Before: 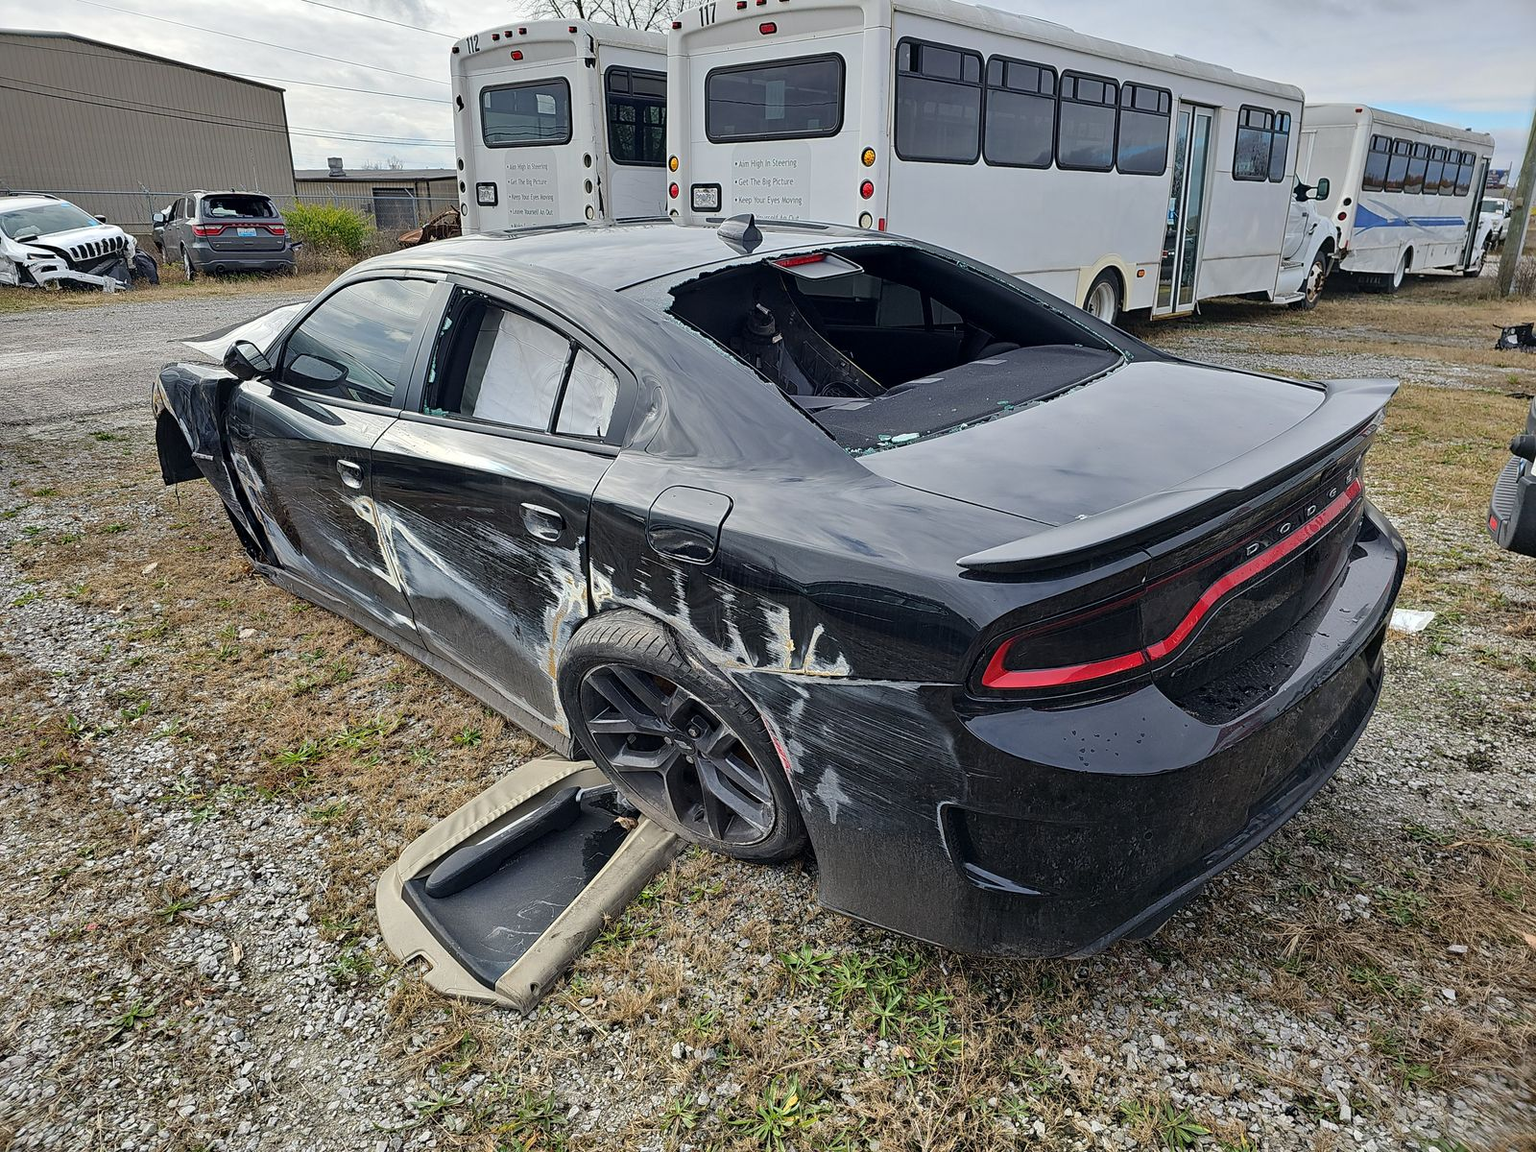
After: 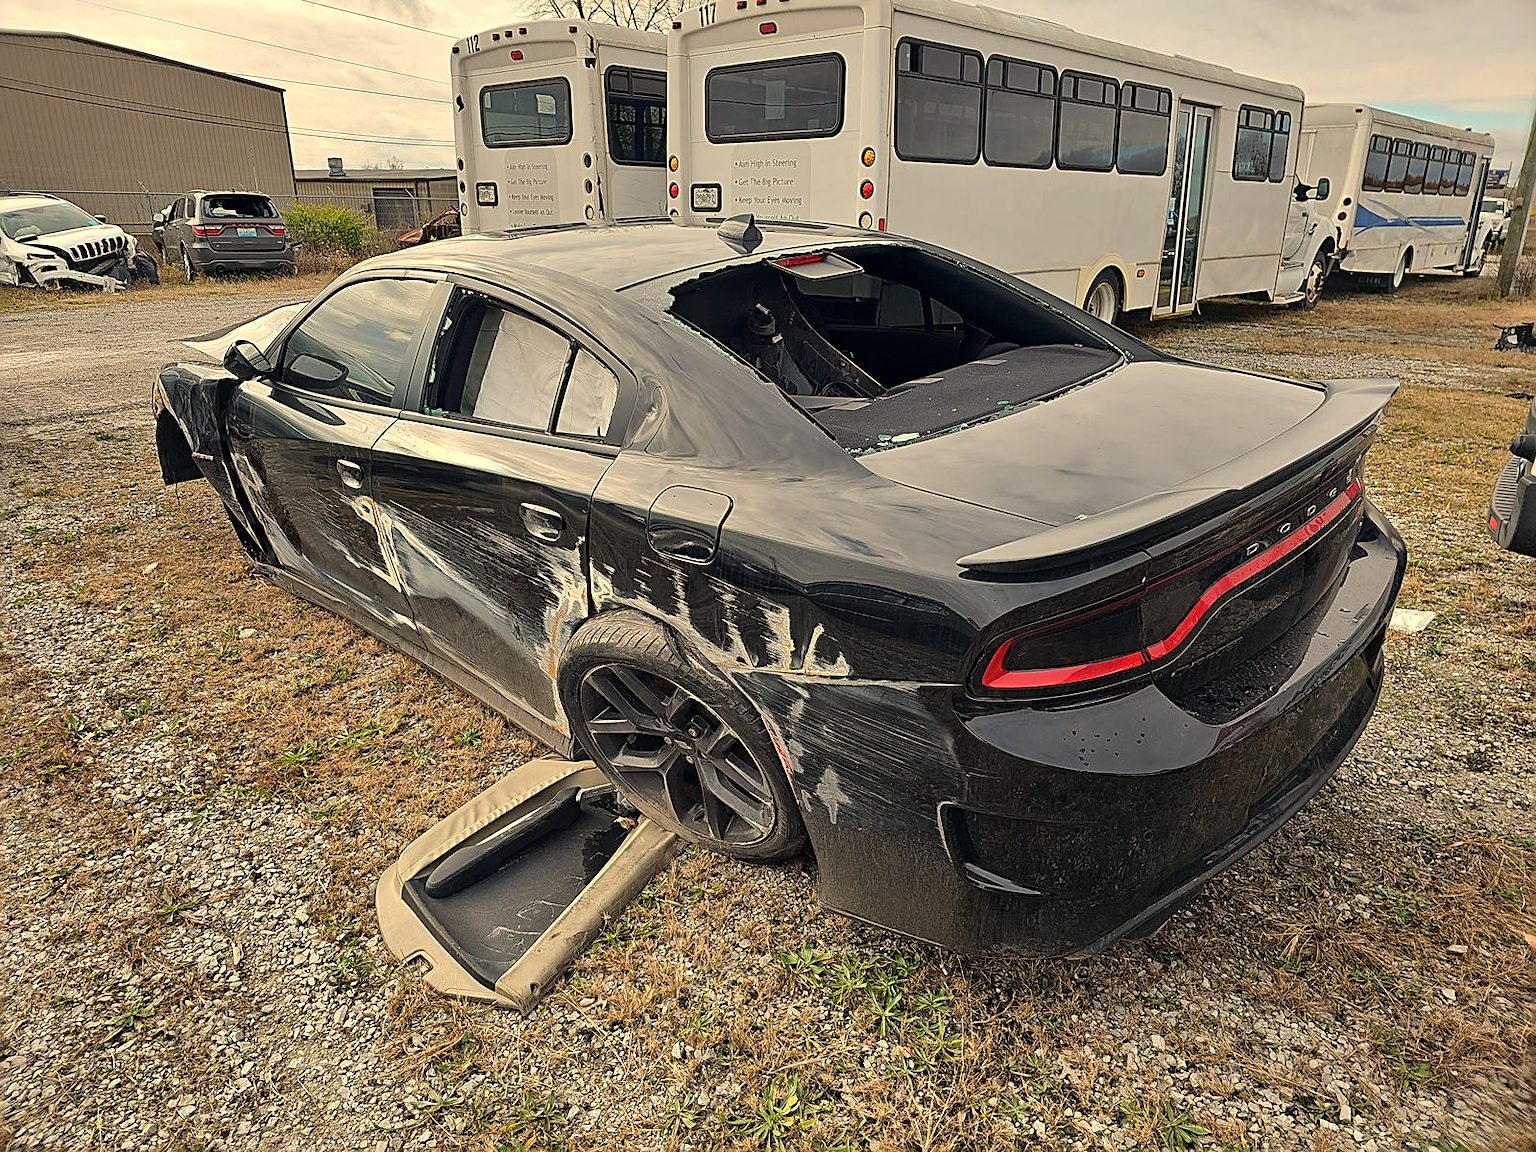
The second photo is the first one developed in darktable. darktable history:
sharpen: on, module defaults
white balance: red 1.123, blue 0.83
